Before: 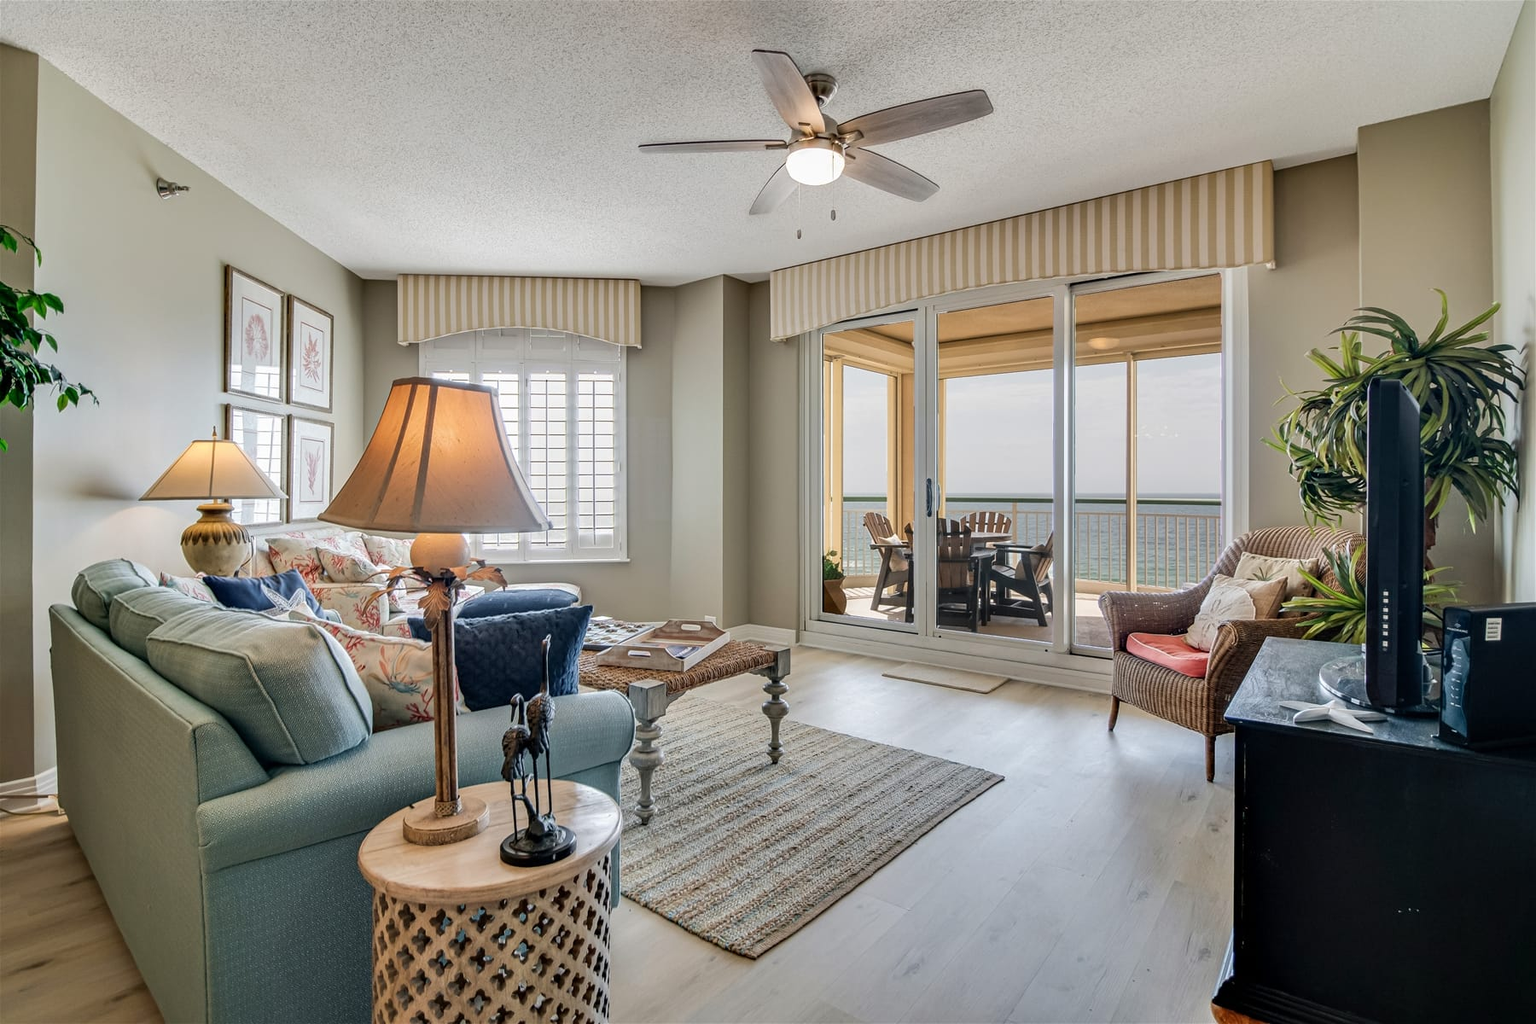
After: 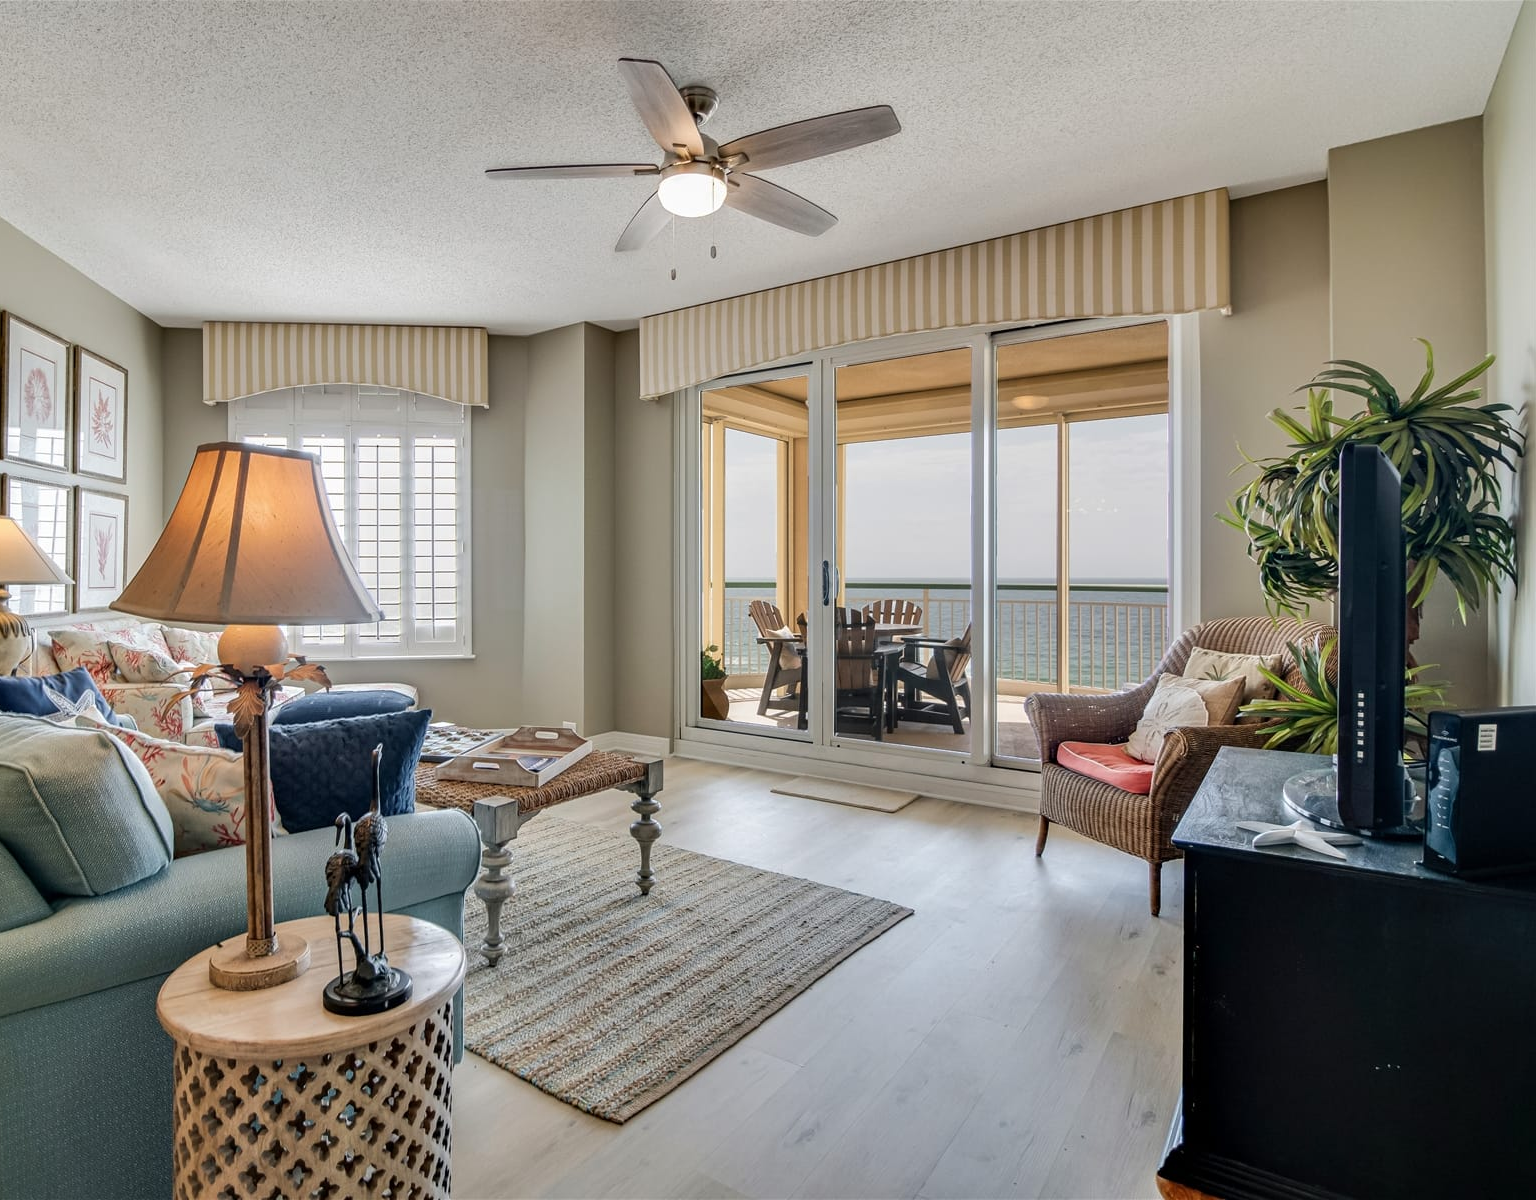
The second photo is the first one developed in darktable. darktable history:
crop and rotate: left 14.656%
